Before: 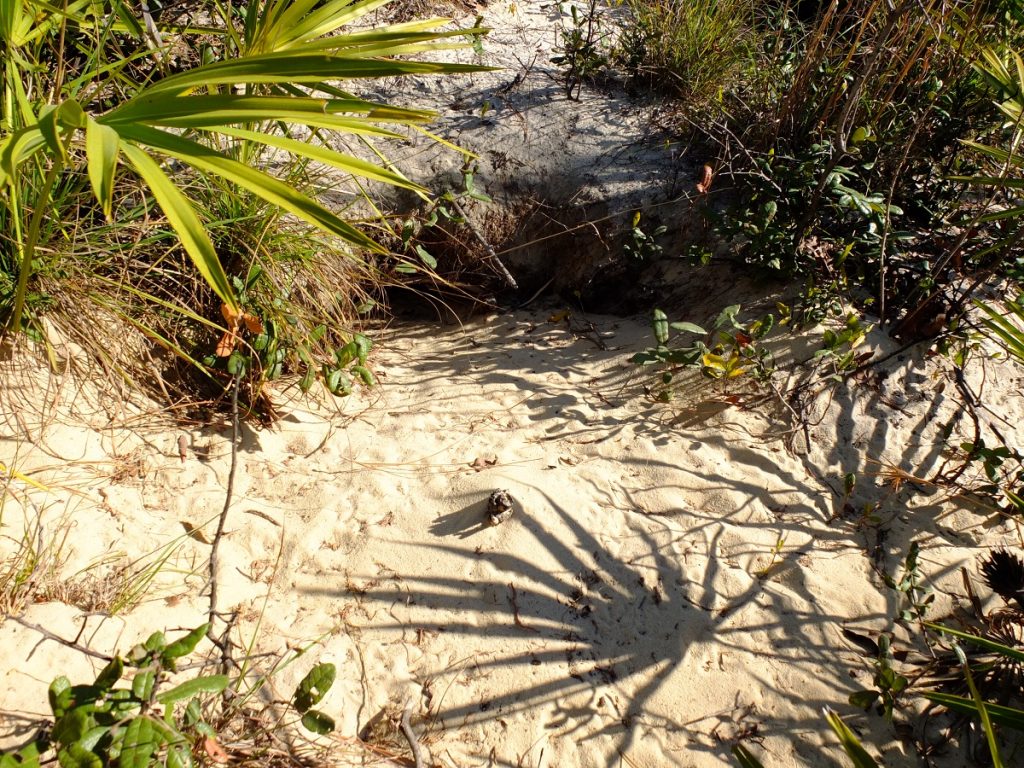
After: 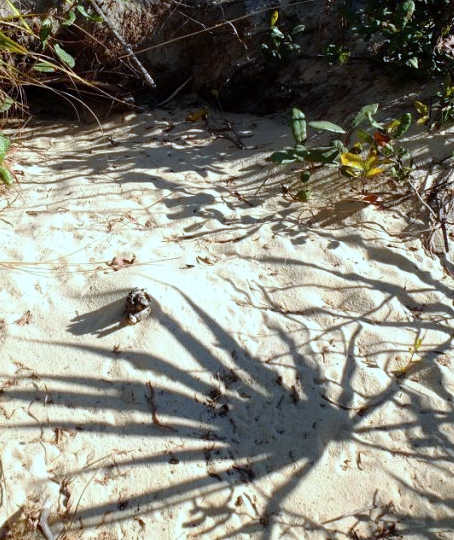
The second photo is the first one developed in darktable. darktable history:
color calibration: output R [1.063, -0.012, -0.003, 0], output G [0, 1.022, 0.021, 0], output B [-0.079, 0.047, 1, 0], illuminant custom, x 0.389, y 0.387, temperature 3838.64 K
crop: left 35.432%, top 26.233%, right 20.145%, bottom 3.432%
